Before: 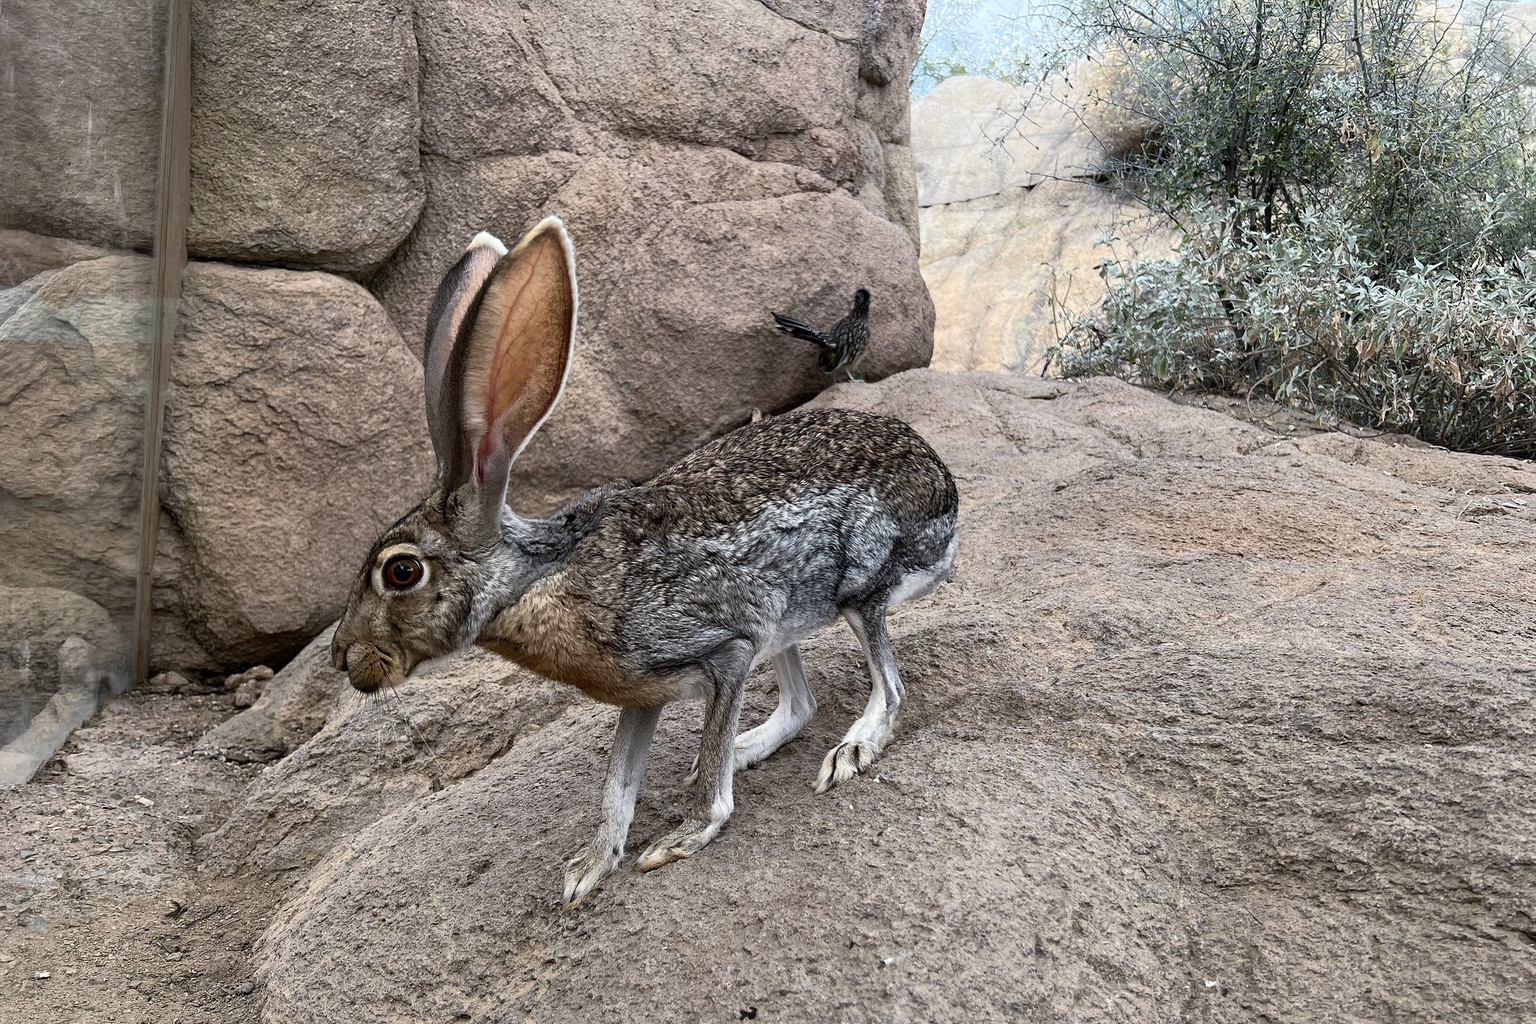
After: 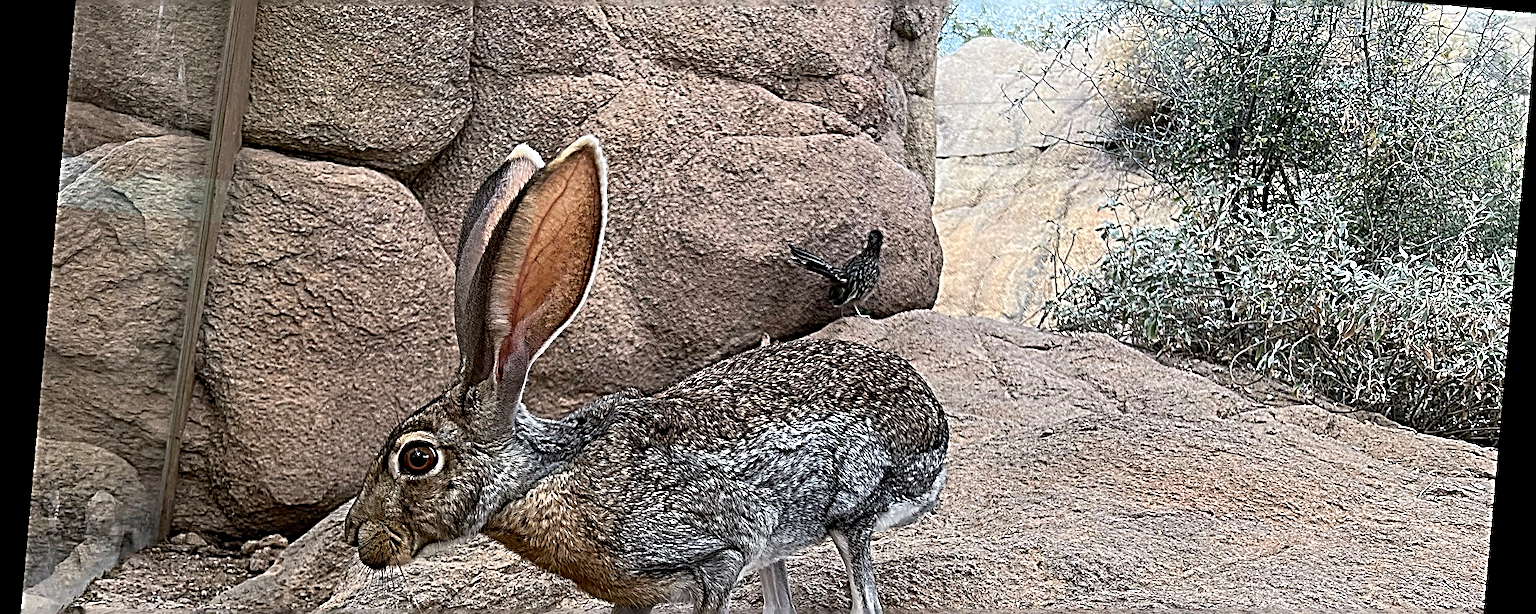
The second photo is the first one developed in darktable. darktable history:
crop and rotate: top 10.605%, bottom 33.274%
rotate and perspective: rotation 5.12°, automatic cropping off
sharpen: radius 3.158, amount 1.731
